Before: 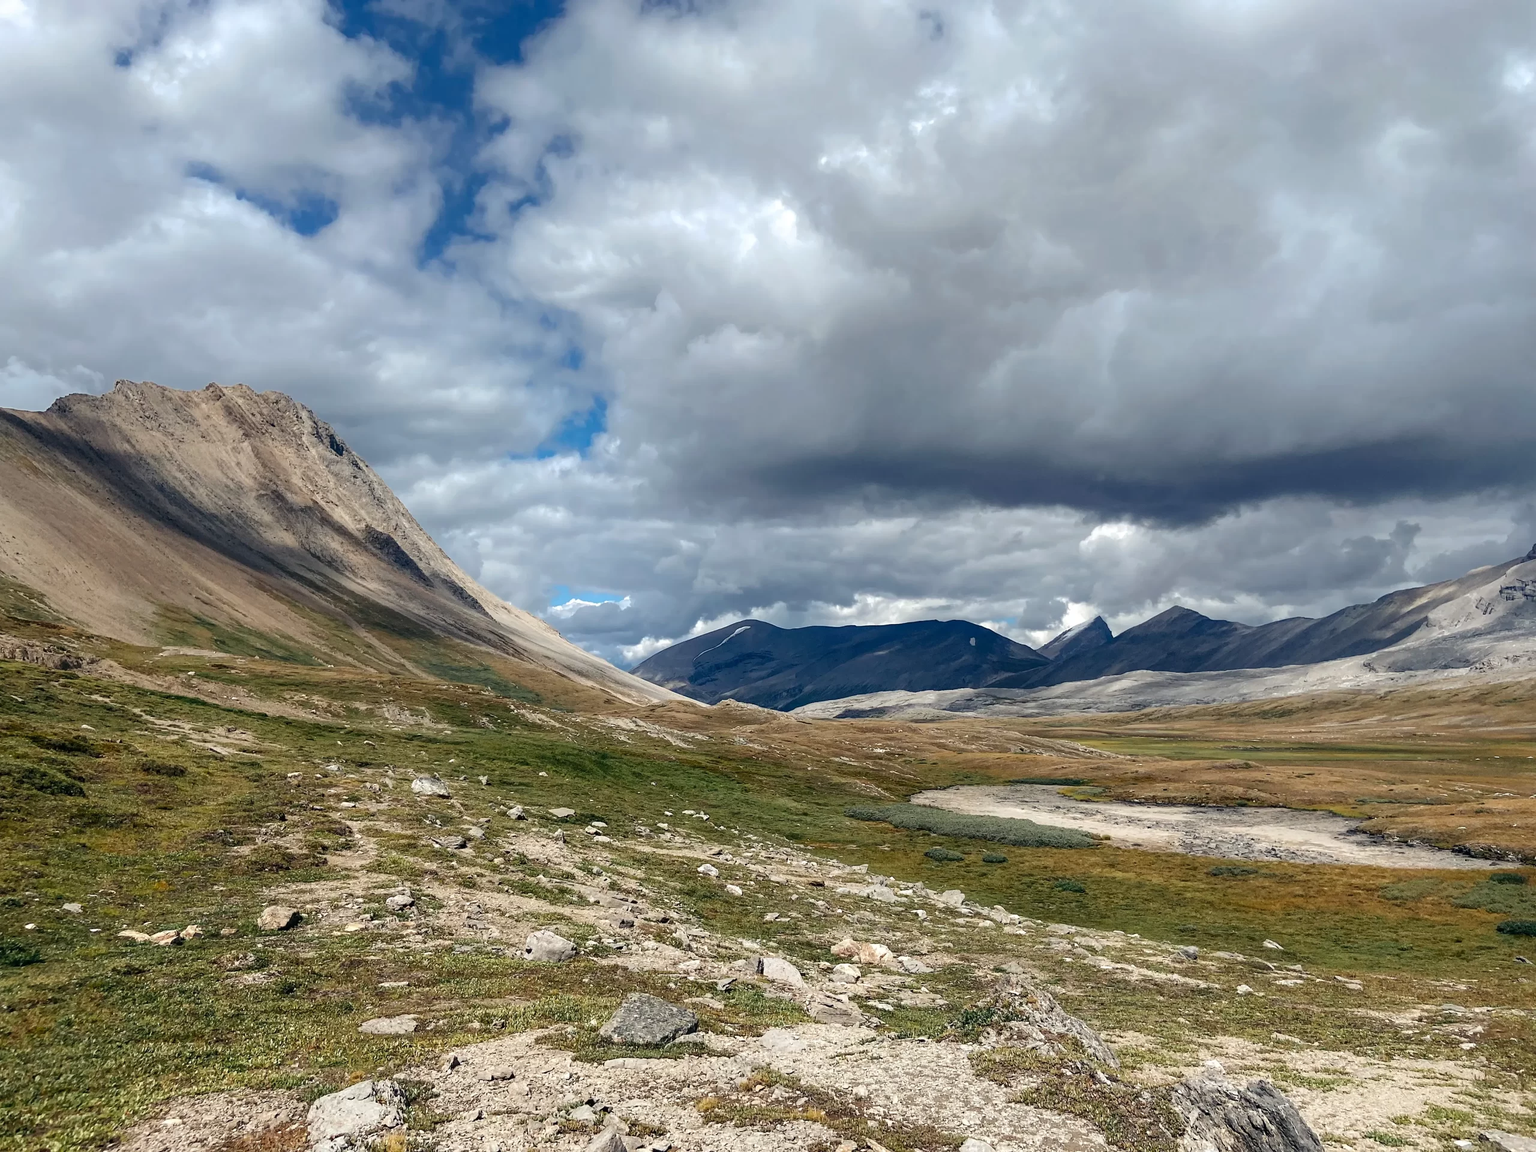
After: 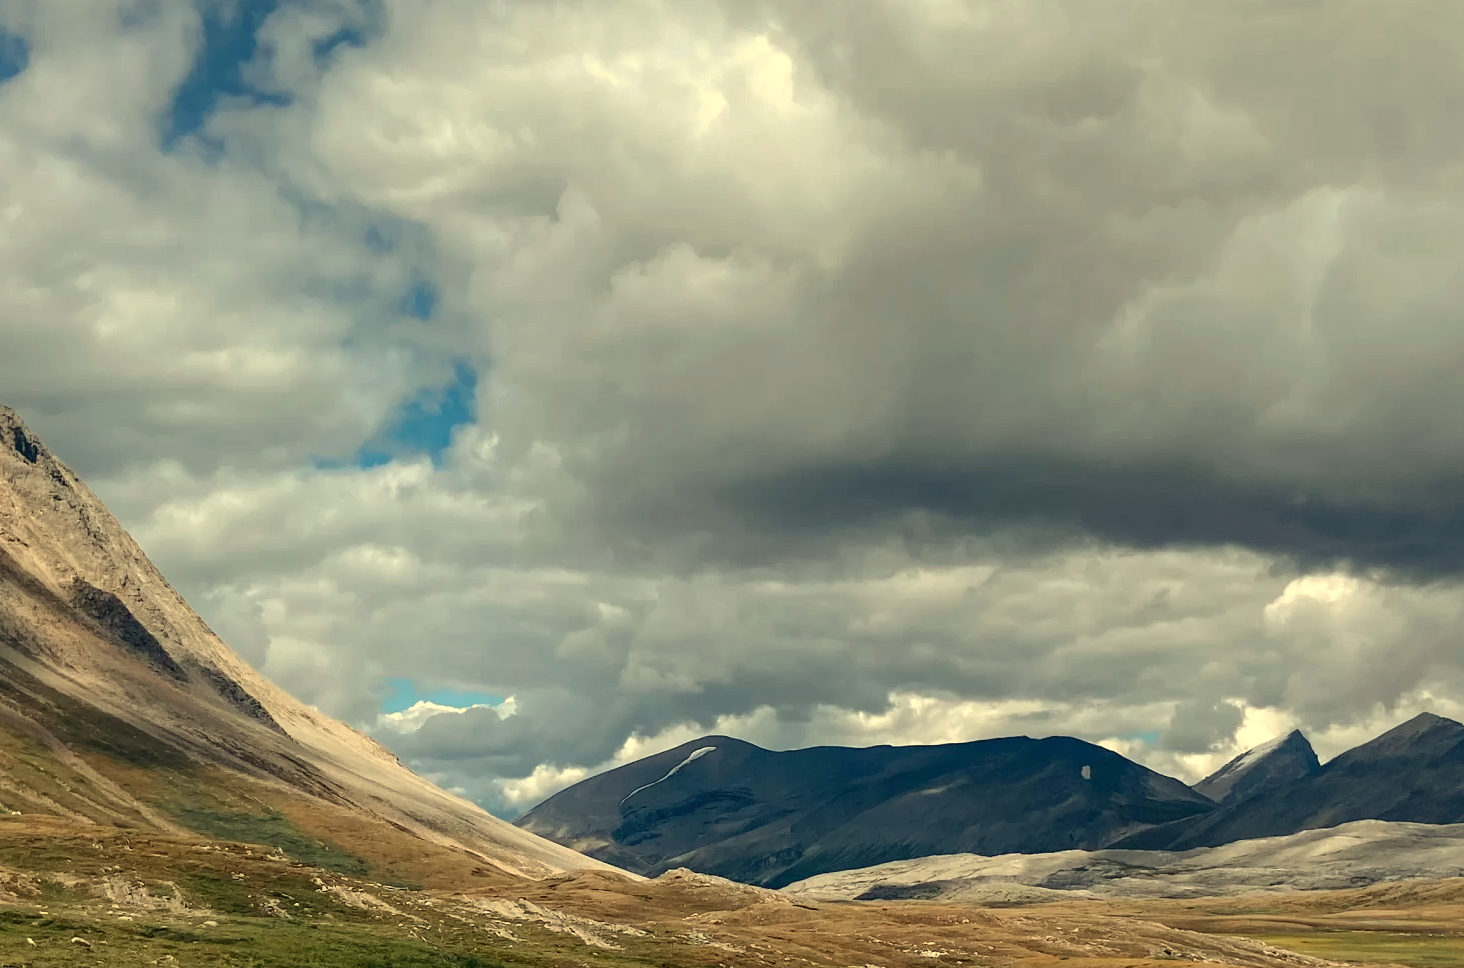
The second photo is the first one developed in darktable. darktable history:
crop: left 20.932%, top 15.471%, right 21.848%, bottom 34.081%
white balance: red 1.08, blue 0.791
